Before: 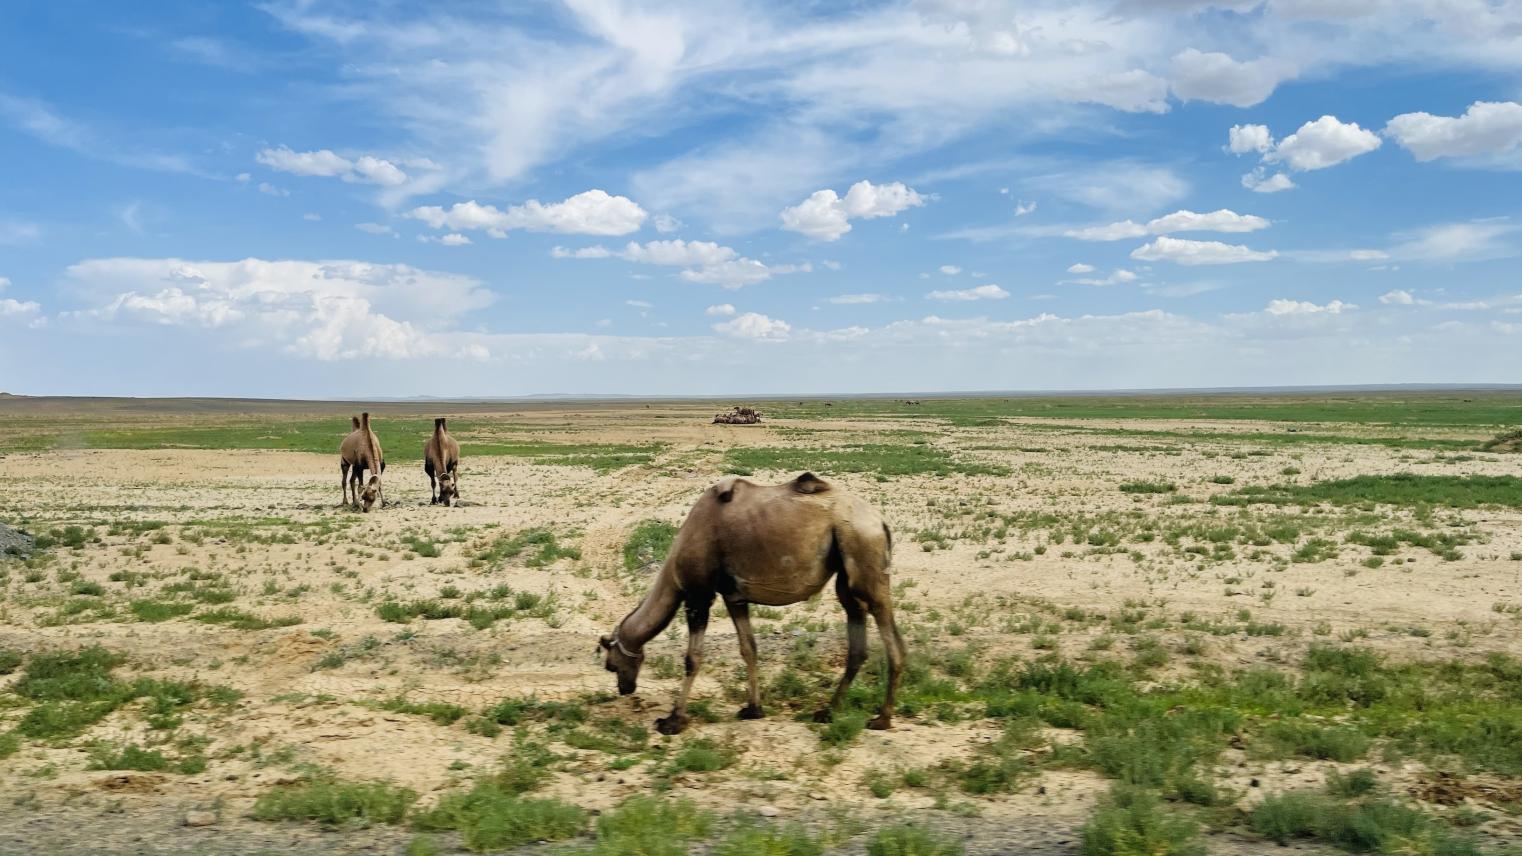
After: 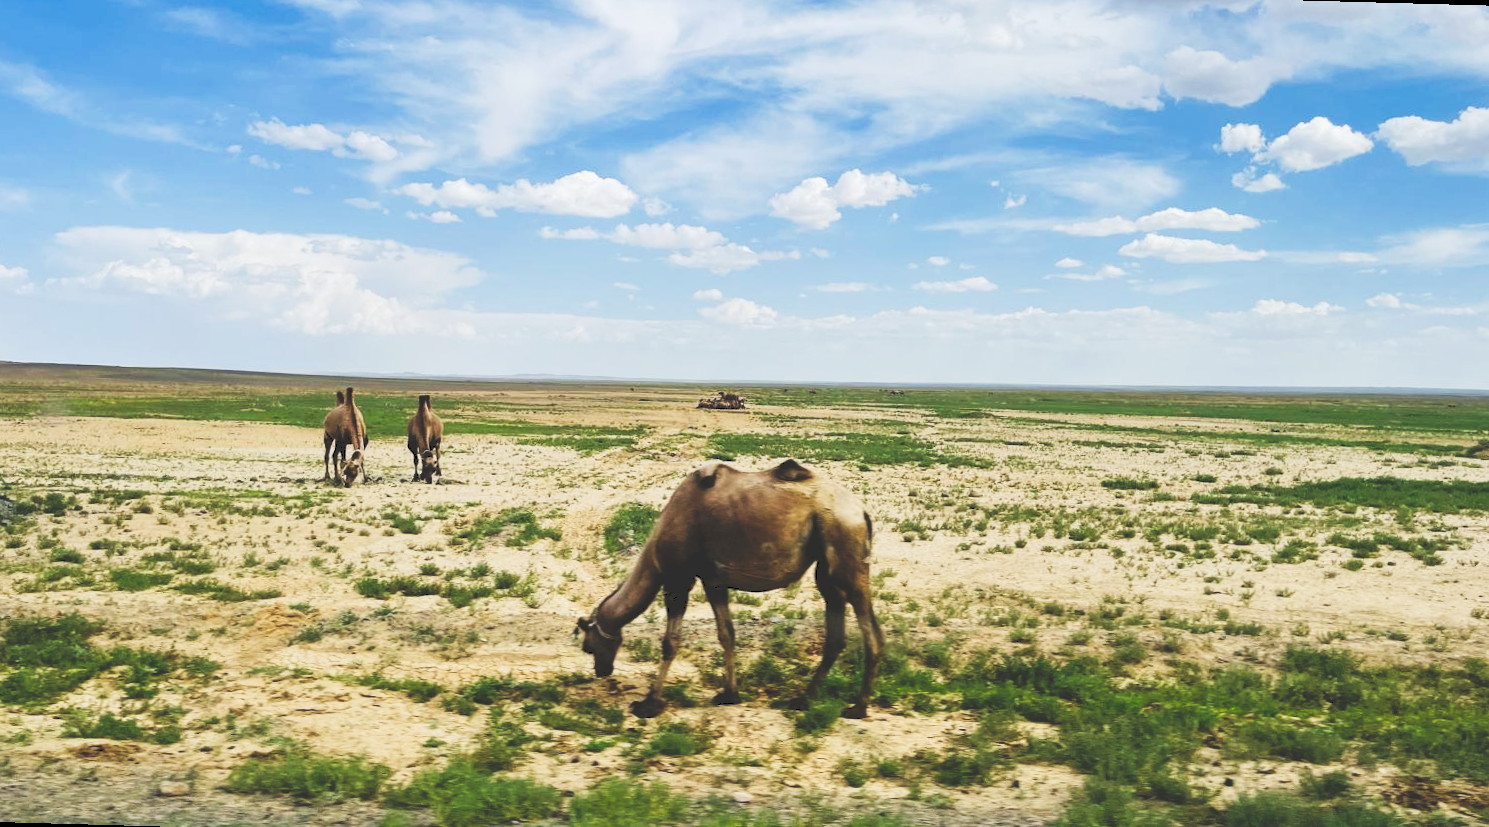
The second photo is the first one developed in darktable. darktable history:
rotate and perspective: rotation 1.57°, crop left 0.018, crop right 0.982, crop top 0.039, crop bottom 0.961
tone curve: curves: ch0 [(0, 0) (0.003, 0.183) (0.011, 0.183) (0.025, 0.184) (0.044, 0.188) (0.069, 0.197) (0.1, 0.204) (0.136, 0.212) (0.177, 0.226) (0.224, 0.24) (0.277, 0.273) (0.335, 0.322) (0.399, 0.388) (0.468, 0.468) (0.543, 0.579) (0.623, 0.686) (0.709, 0.792) (0.801, 0.877) (0.898, 0.939) (1, 1)], preserve colors none
